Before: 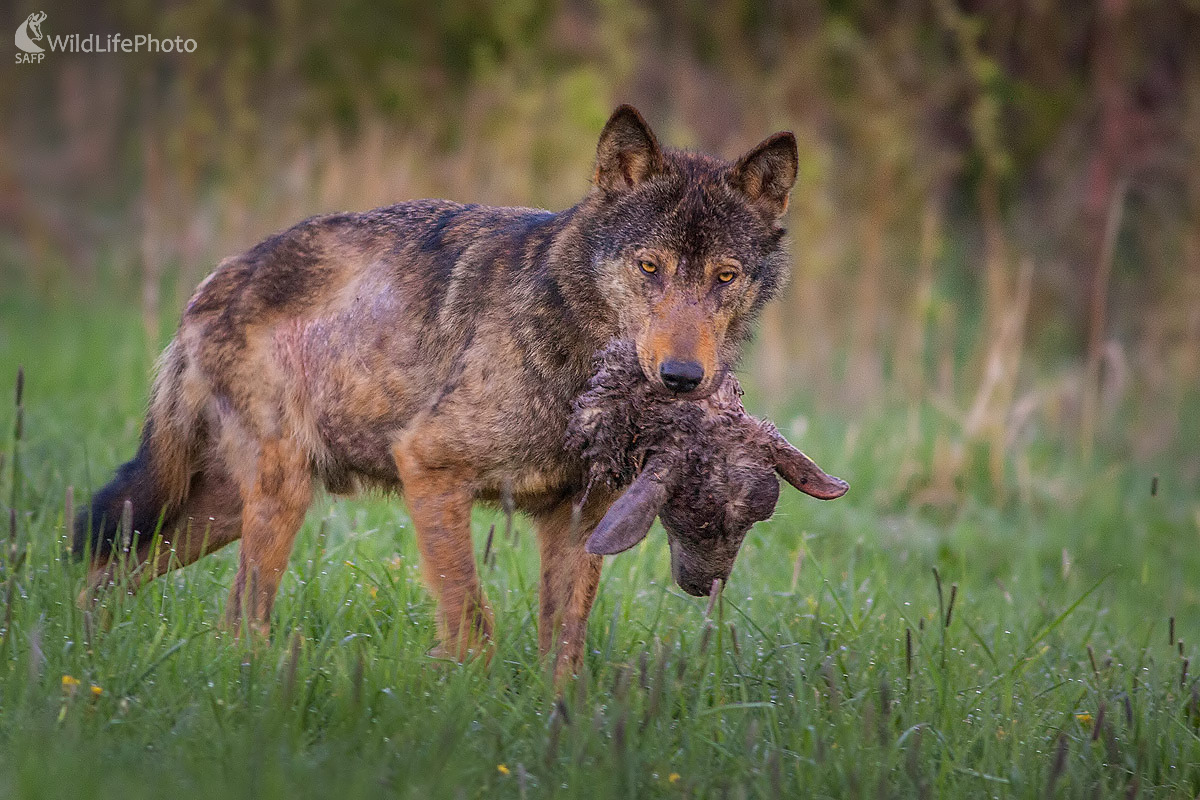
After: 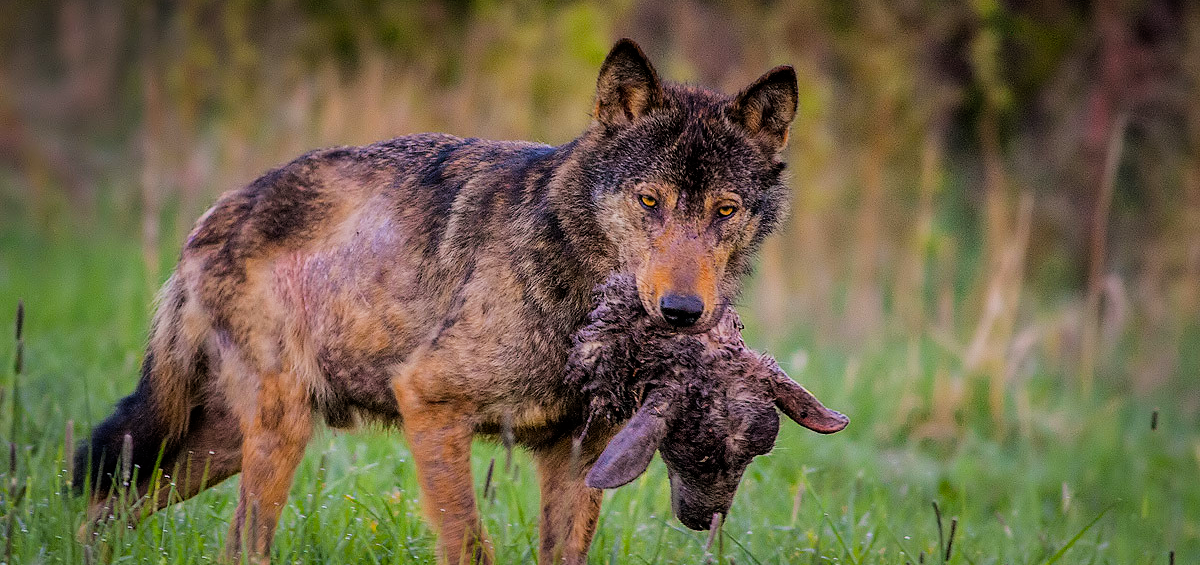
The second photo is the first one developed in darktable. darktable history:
crop and rotate: top 8.293%, bottom 20.996%
color balance rgb: perceptual saturation grading › global saturation 20%, global vibrance 20%
filmic rgb: black relative exposure -5 EV, white relative exposure 3.5 EV, hardness 3.19, contrast 1.2, highlights saturation mix -30%
